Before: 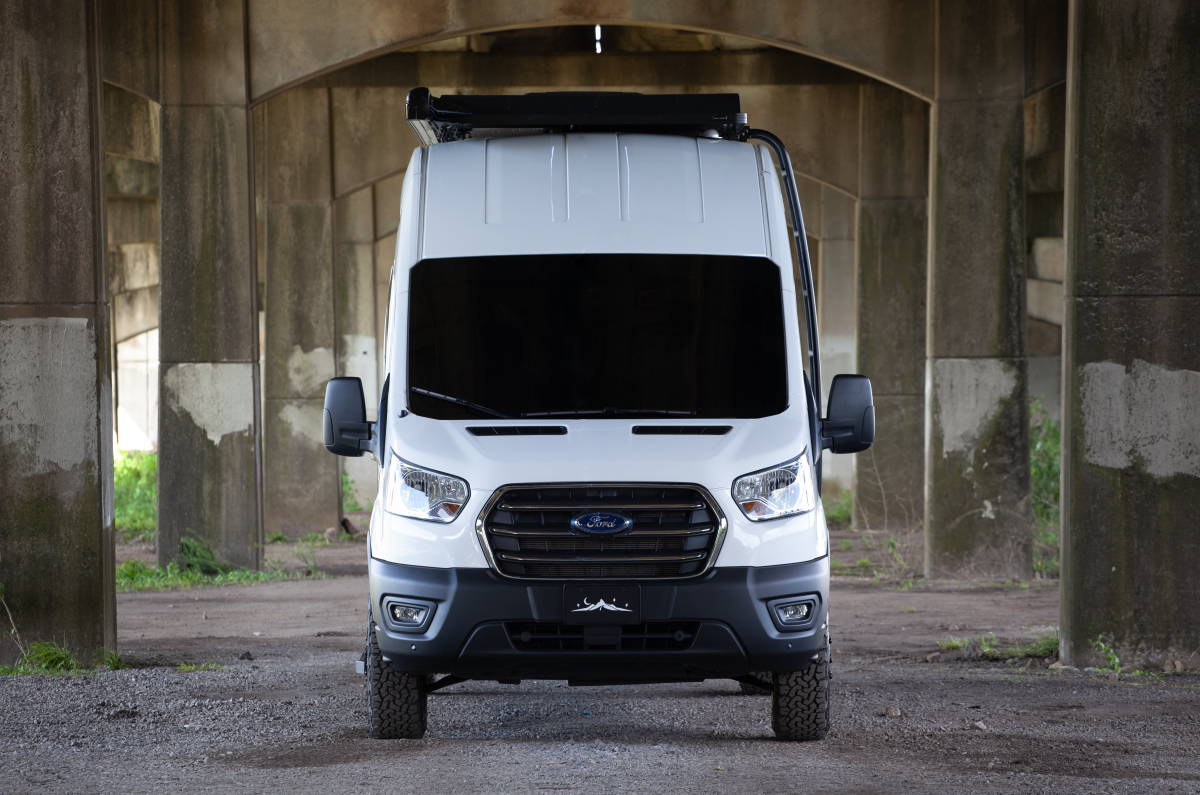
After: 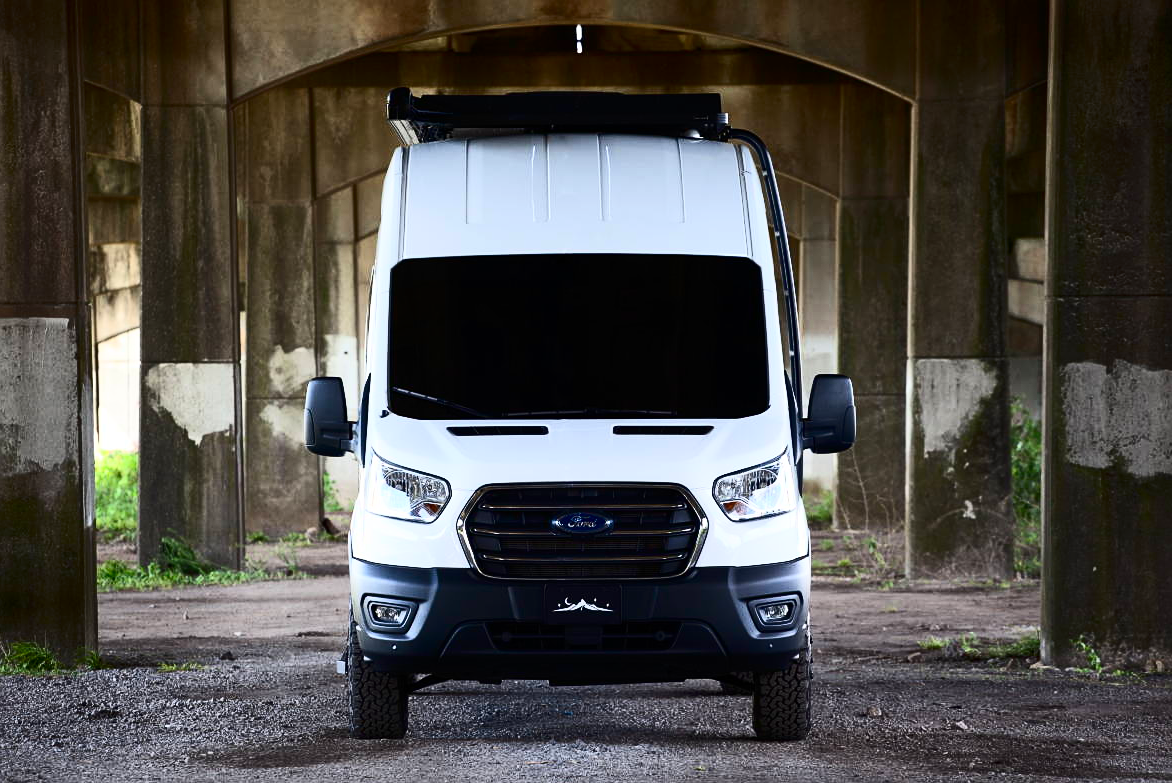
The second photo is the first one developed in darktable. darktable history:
contrast brightness saturation: contrast 0.408, brightness 0.048, saturation 0.247
sharpen: radius 1.313, amount 0.298, threshold 0.216
crop and rotate: left 1.619%, right 0.659%, bottom 1.414%
